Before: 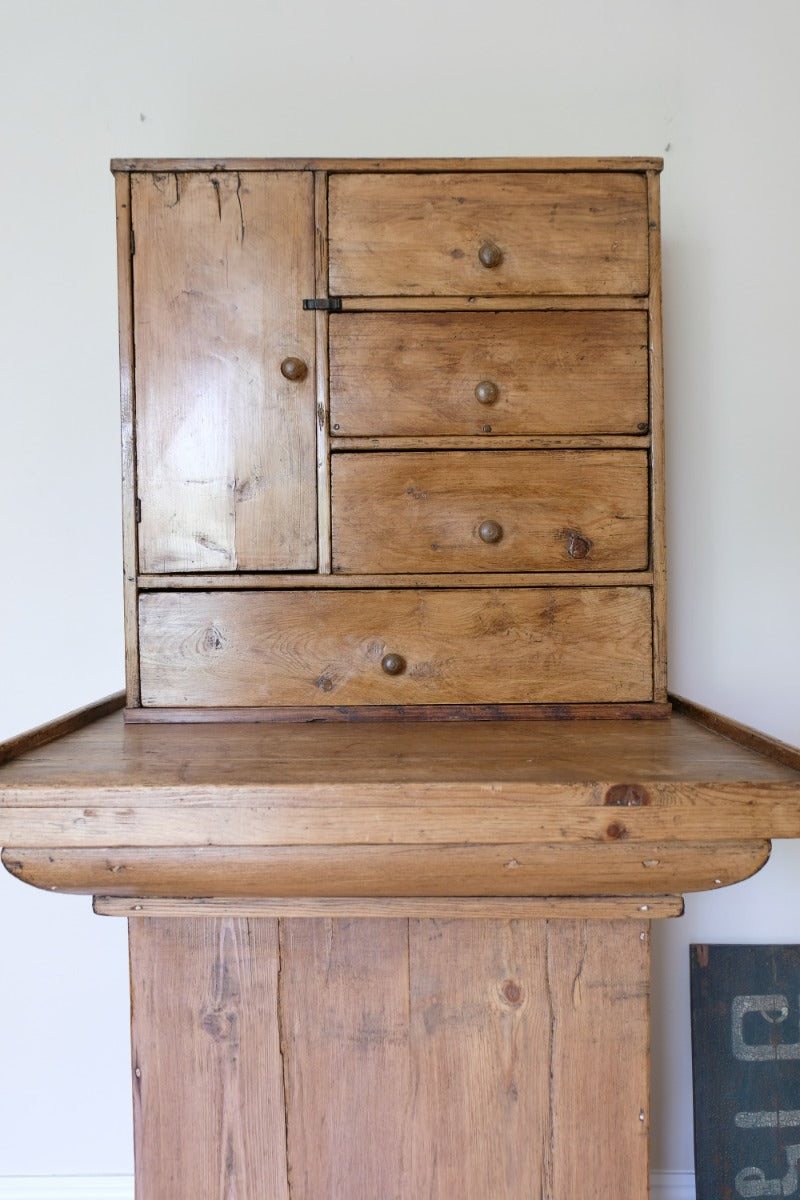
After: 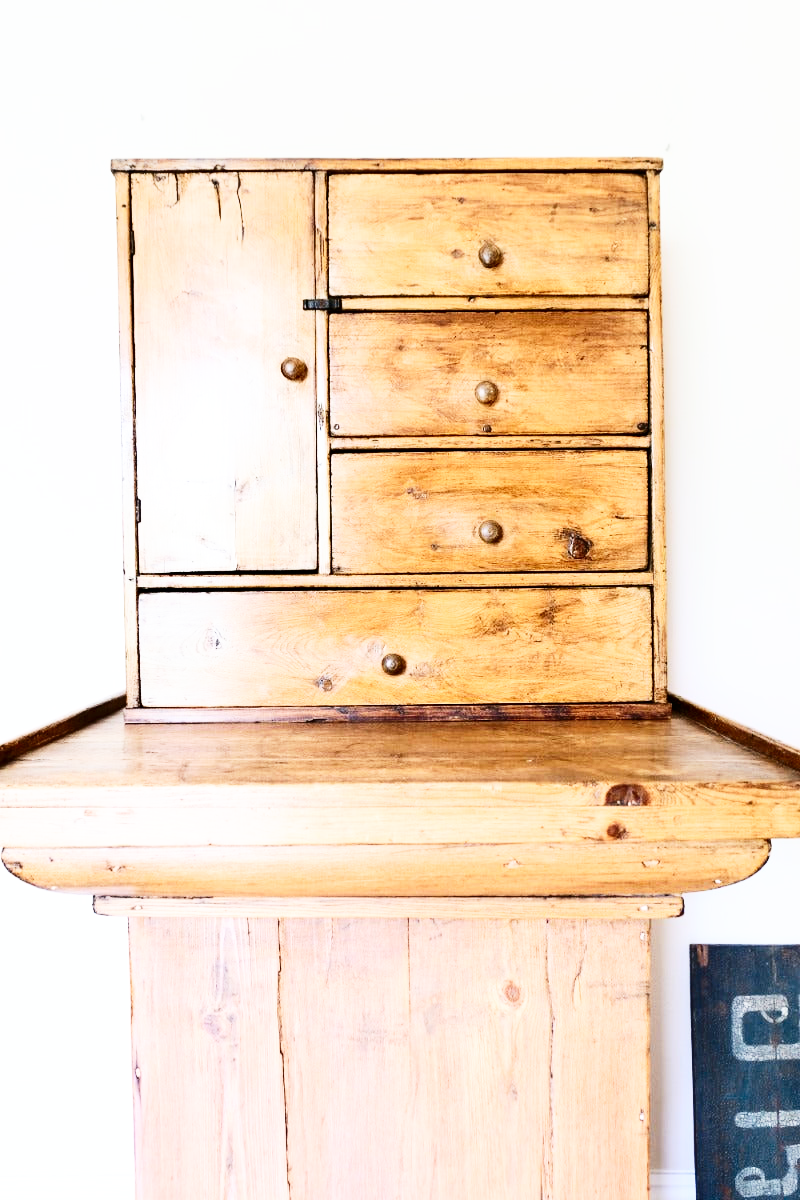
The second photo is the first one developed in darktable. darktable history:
base curve: curves: ch0 [(0, 0) (0.007, 0.004) (0.027, 0.03) (0.046, 0.07) (0.207, 0.54) (0.442, 0.872) (0.673, 0.972) (1, 1)], preserve colors none
contrast brightness saturation: contrast 0.28
